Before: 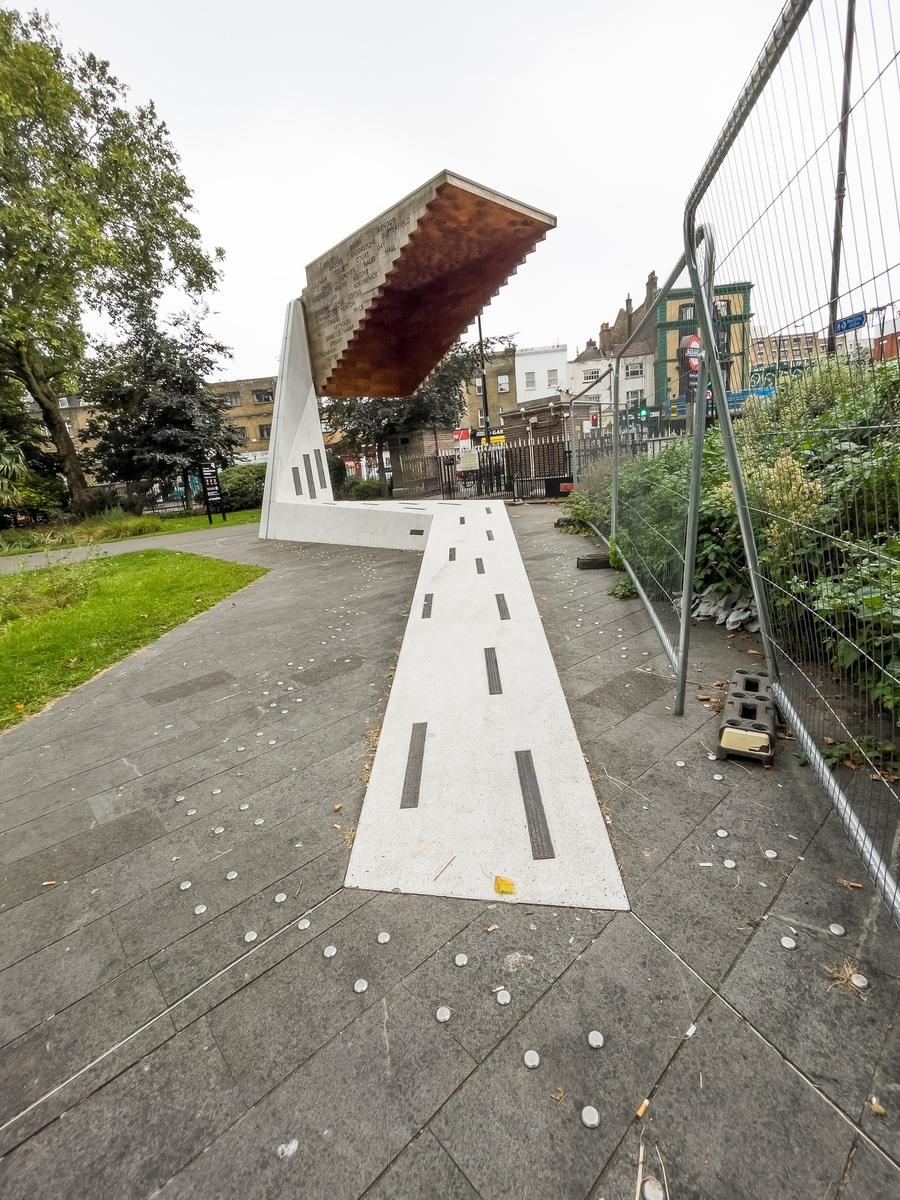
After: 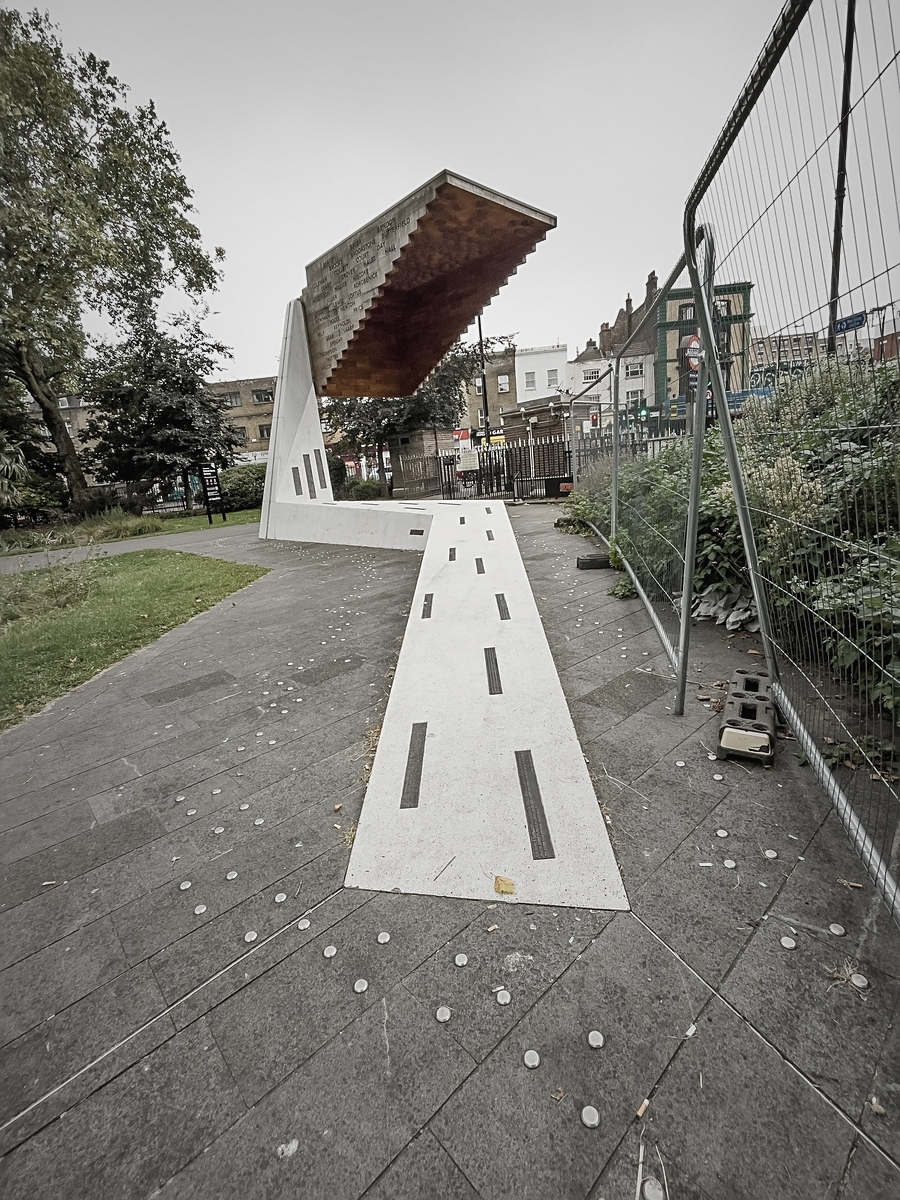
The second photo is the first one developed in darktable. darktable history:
color balance rgb: perceptual saturation grading › global saturation 0.862%, perceptual saturation grading › highlights -25.664%, perceptual saturation grading › shadows 29.278%
sharpen: on, module defaults
shadows and highlights: soften with gaussian
contrast brightness saturation: contrast -0.044, saturation -0.395
vignetting: fall-off start 17.53%, fall-off radius 136.79%, width/height ratio 0.618, shape 0.594
